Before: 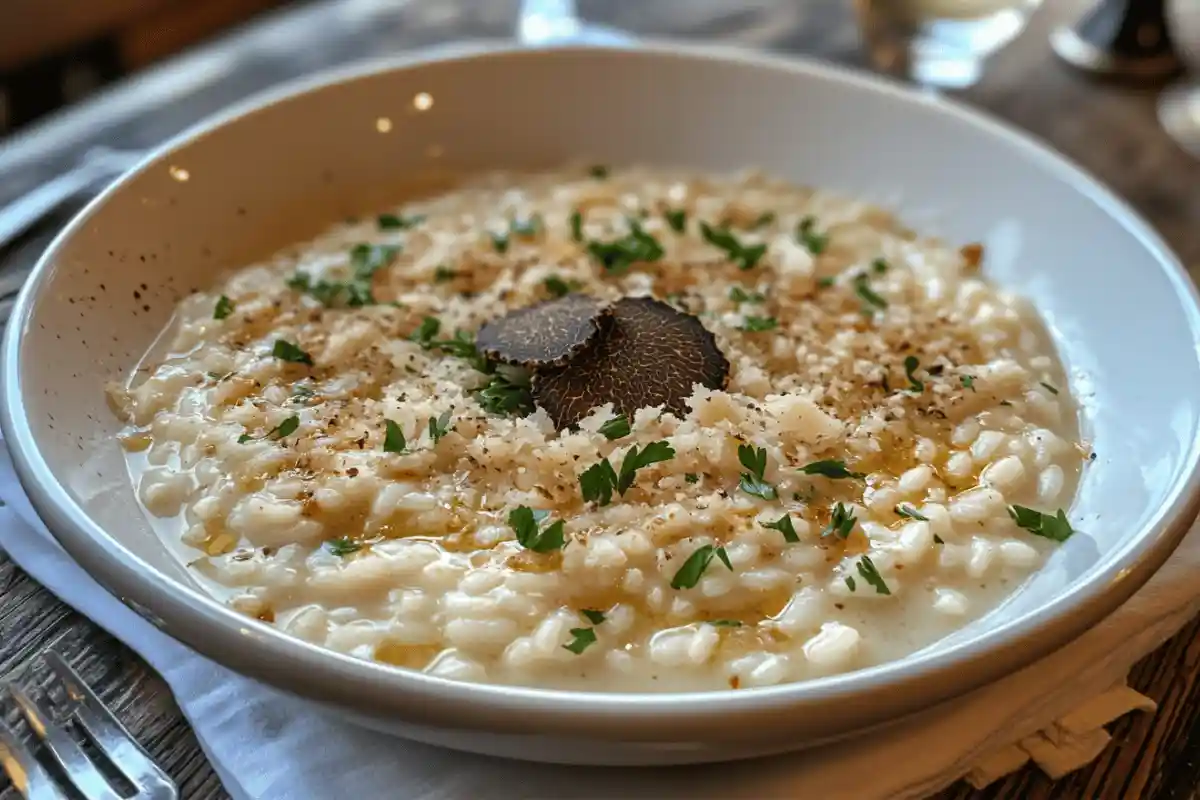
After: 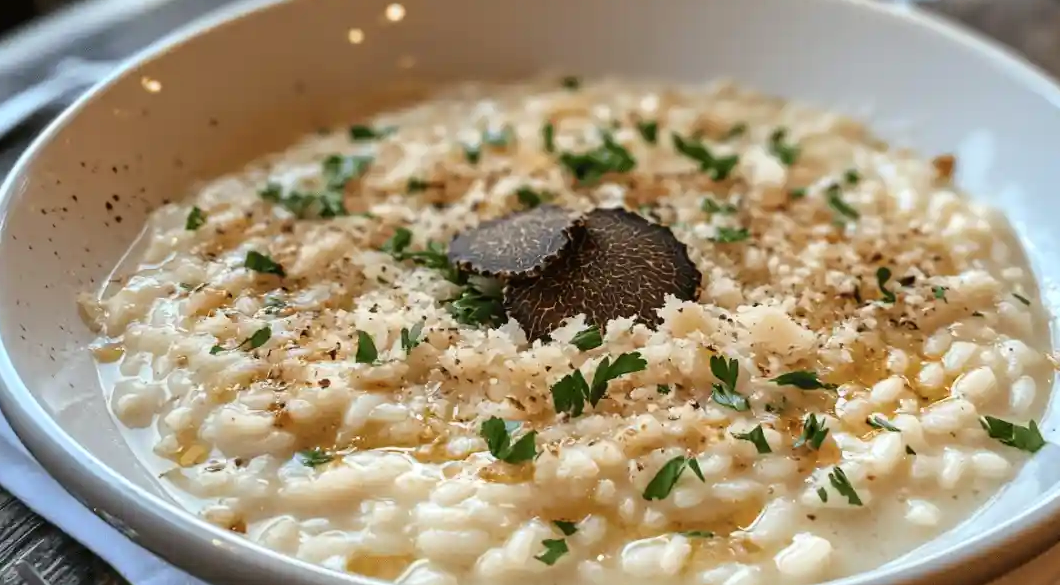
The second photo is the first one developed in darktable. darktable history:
tone curve: curves: ch0 [(0, 0) (0.003, 0.019) (0.011, 0.019) (0.025, 0.026) (0.044, 0.043) (0.069, 0.066) (0.1, 0.095) (0.136, 0.133) (0.177, 0.181) (0.224, 0.233) (0.277, 0.302) (0.335, 0.375) (0.399, 0.452) (0.468, 0.532) (0.543, 0.609) (0.623, 0.695) (0.709, 0.775) (0.801, 0.865) (0.898, 0.932) (1, 1)], color space Lab, independent channels, preserve colors none
crop and rotate: left 2.41%, top 11.176%, right 9.22%, bottom 15.661%
color calibration: illuminant same as pipeline (D50), adaptation XYZ, x 0.346, y 0.359, temperature 5009.02 K, saturation algorithm version 1 (2020)
